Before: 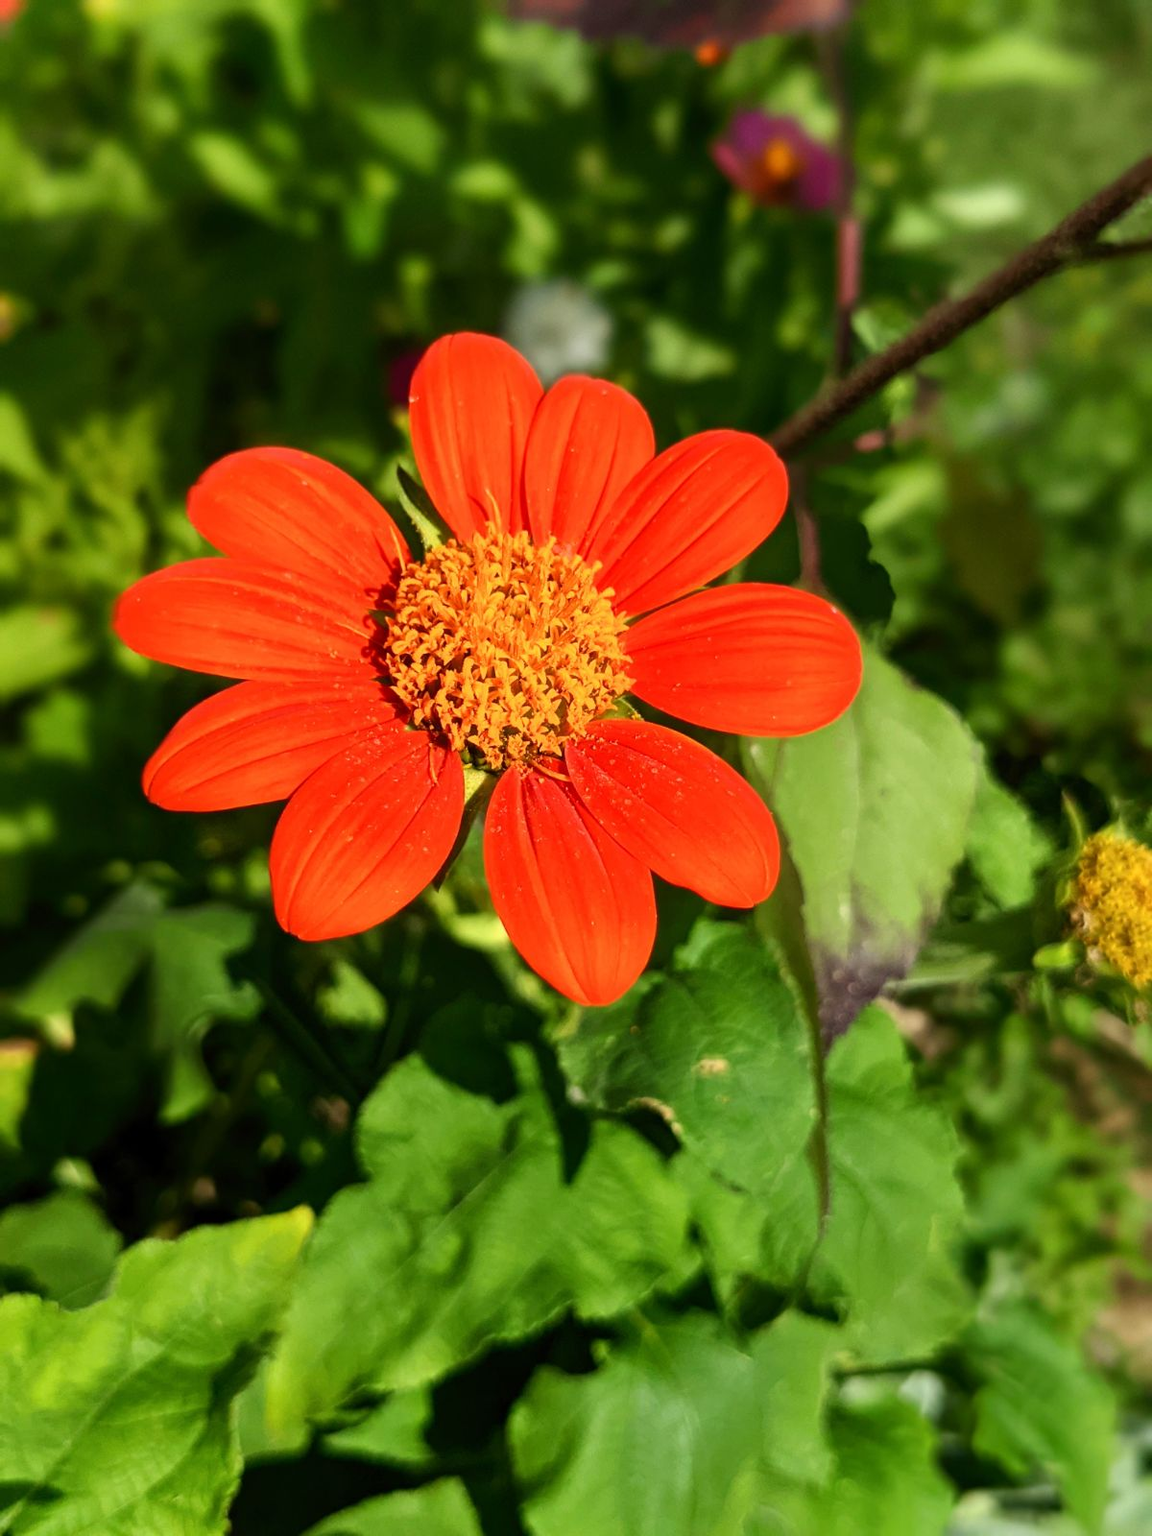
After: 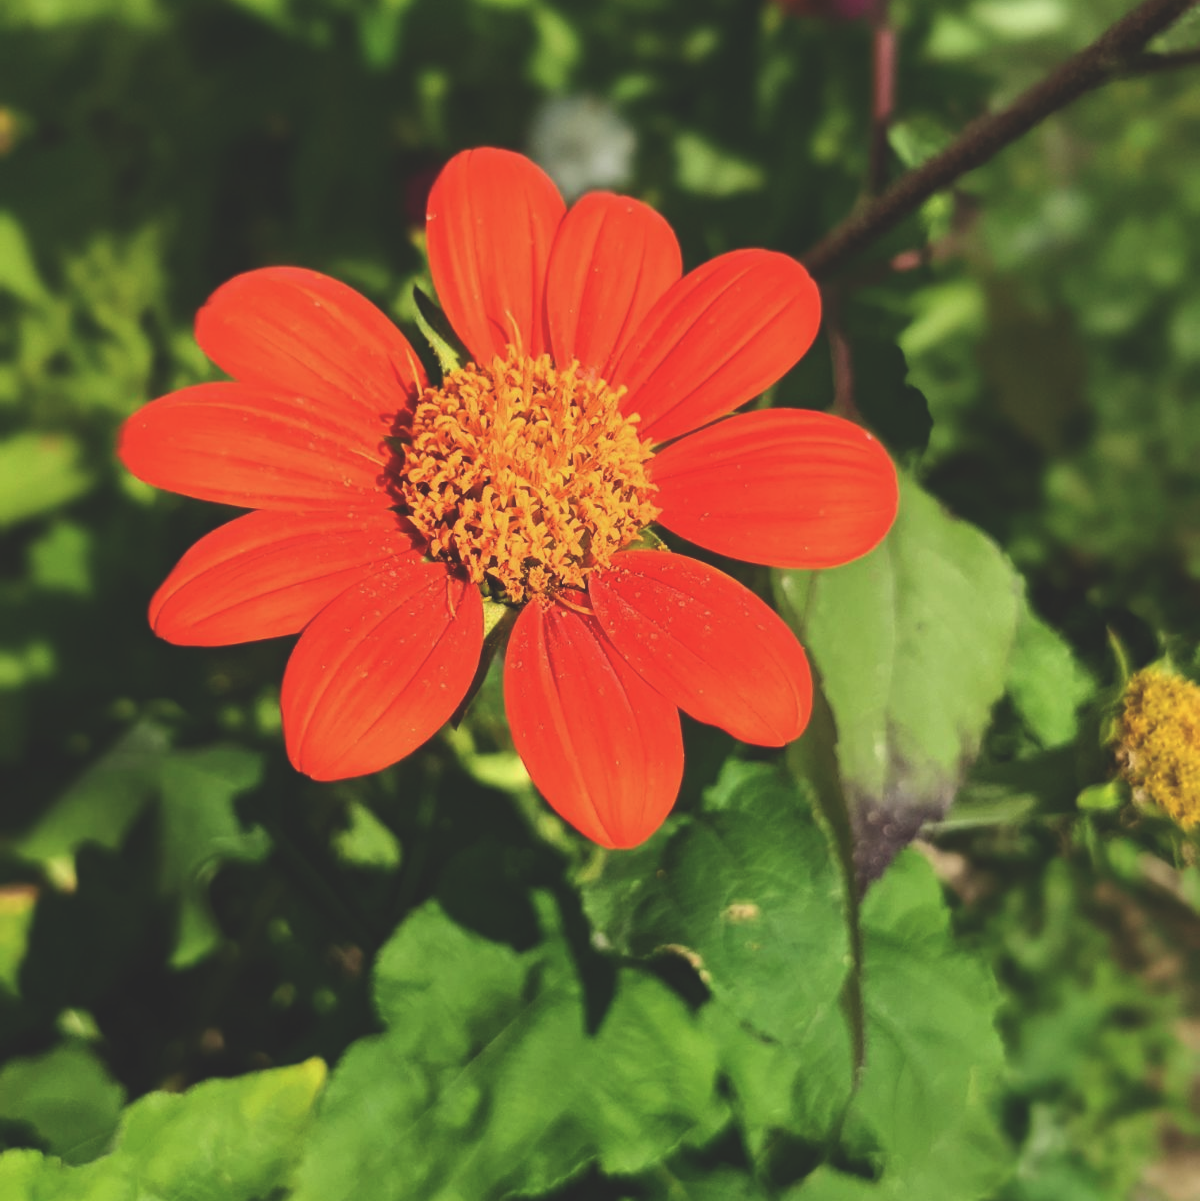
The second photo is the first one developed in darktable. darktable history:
exposure: black level correction -0.036, exposure -0.495 EV, compensate highlight preservation false
crop and rotate: top 12.497%, bottom 12.389%
tone equalizer: -8 EV -0.413 EV, -7 EV -0.359 EV, -6 EV -0.298 EV, -5 EV -0.187 EV, -3 EV 0.257 EV, -2 EV 0.314 EV, -1 EV 0.376 EV, +0 EV 0.445 EV, edges refinement/feathering 500, mask exposure compensation -1.24 EV, preserve details no
